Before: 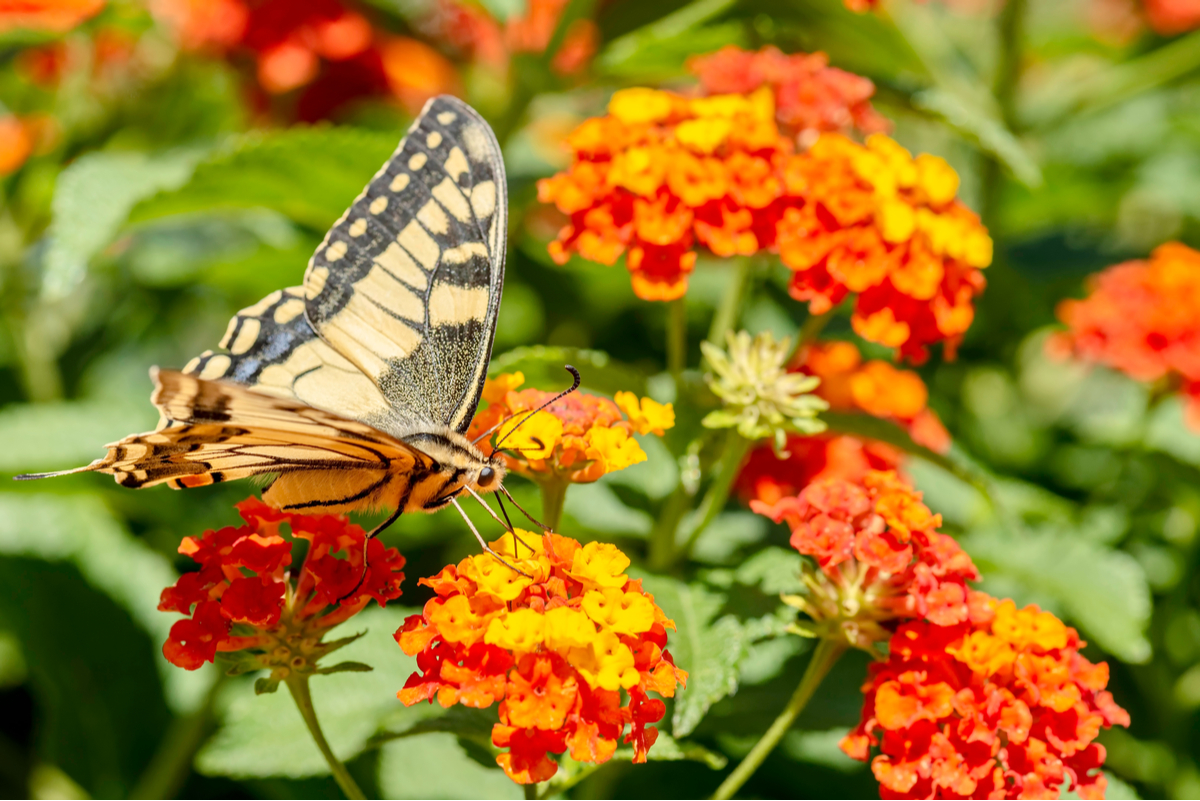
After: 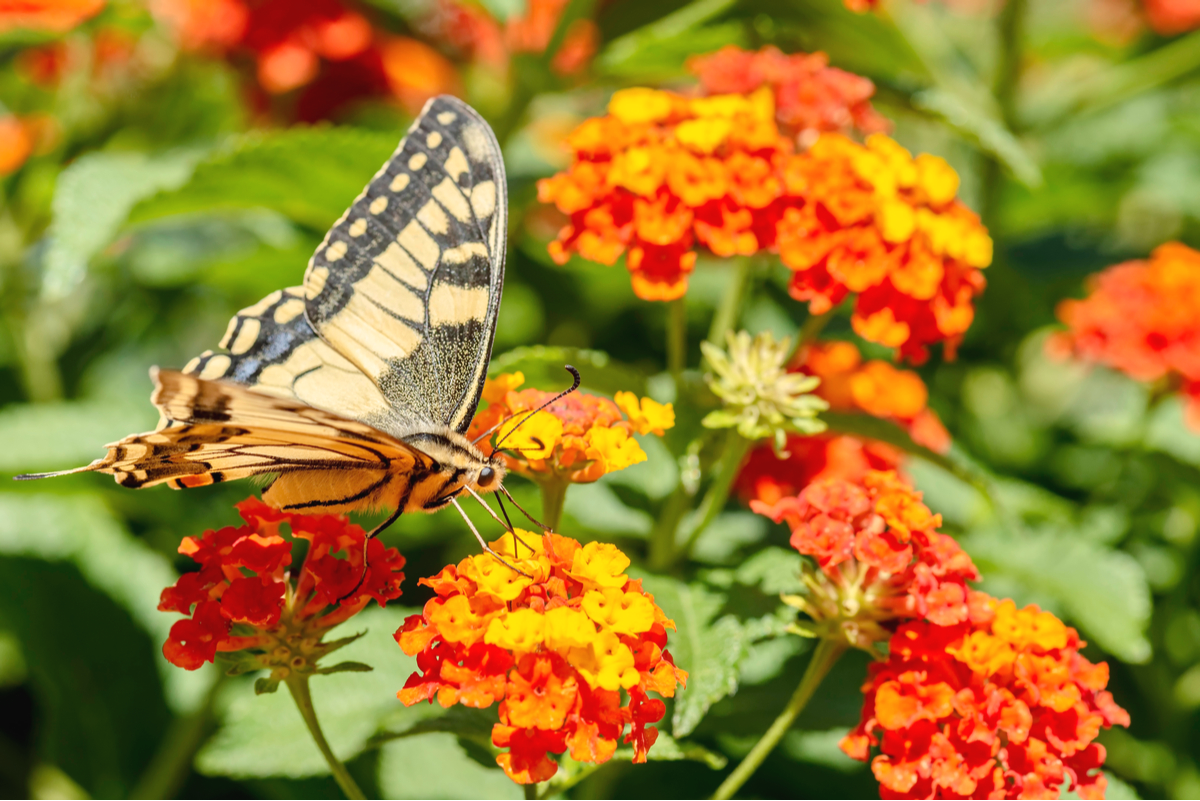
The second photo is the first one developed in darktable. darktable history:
exposure: black level correction -0.003, exposure 0.033 EV, compensate highlight preservation false
